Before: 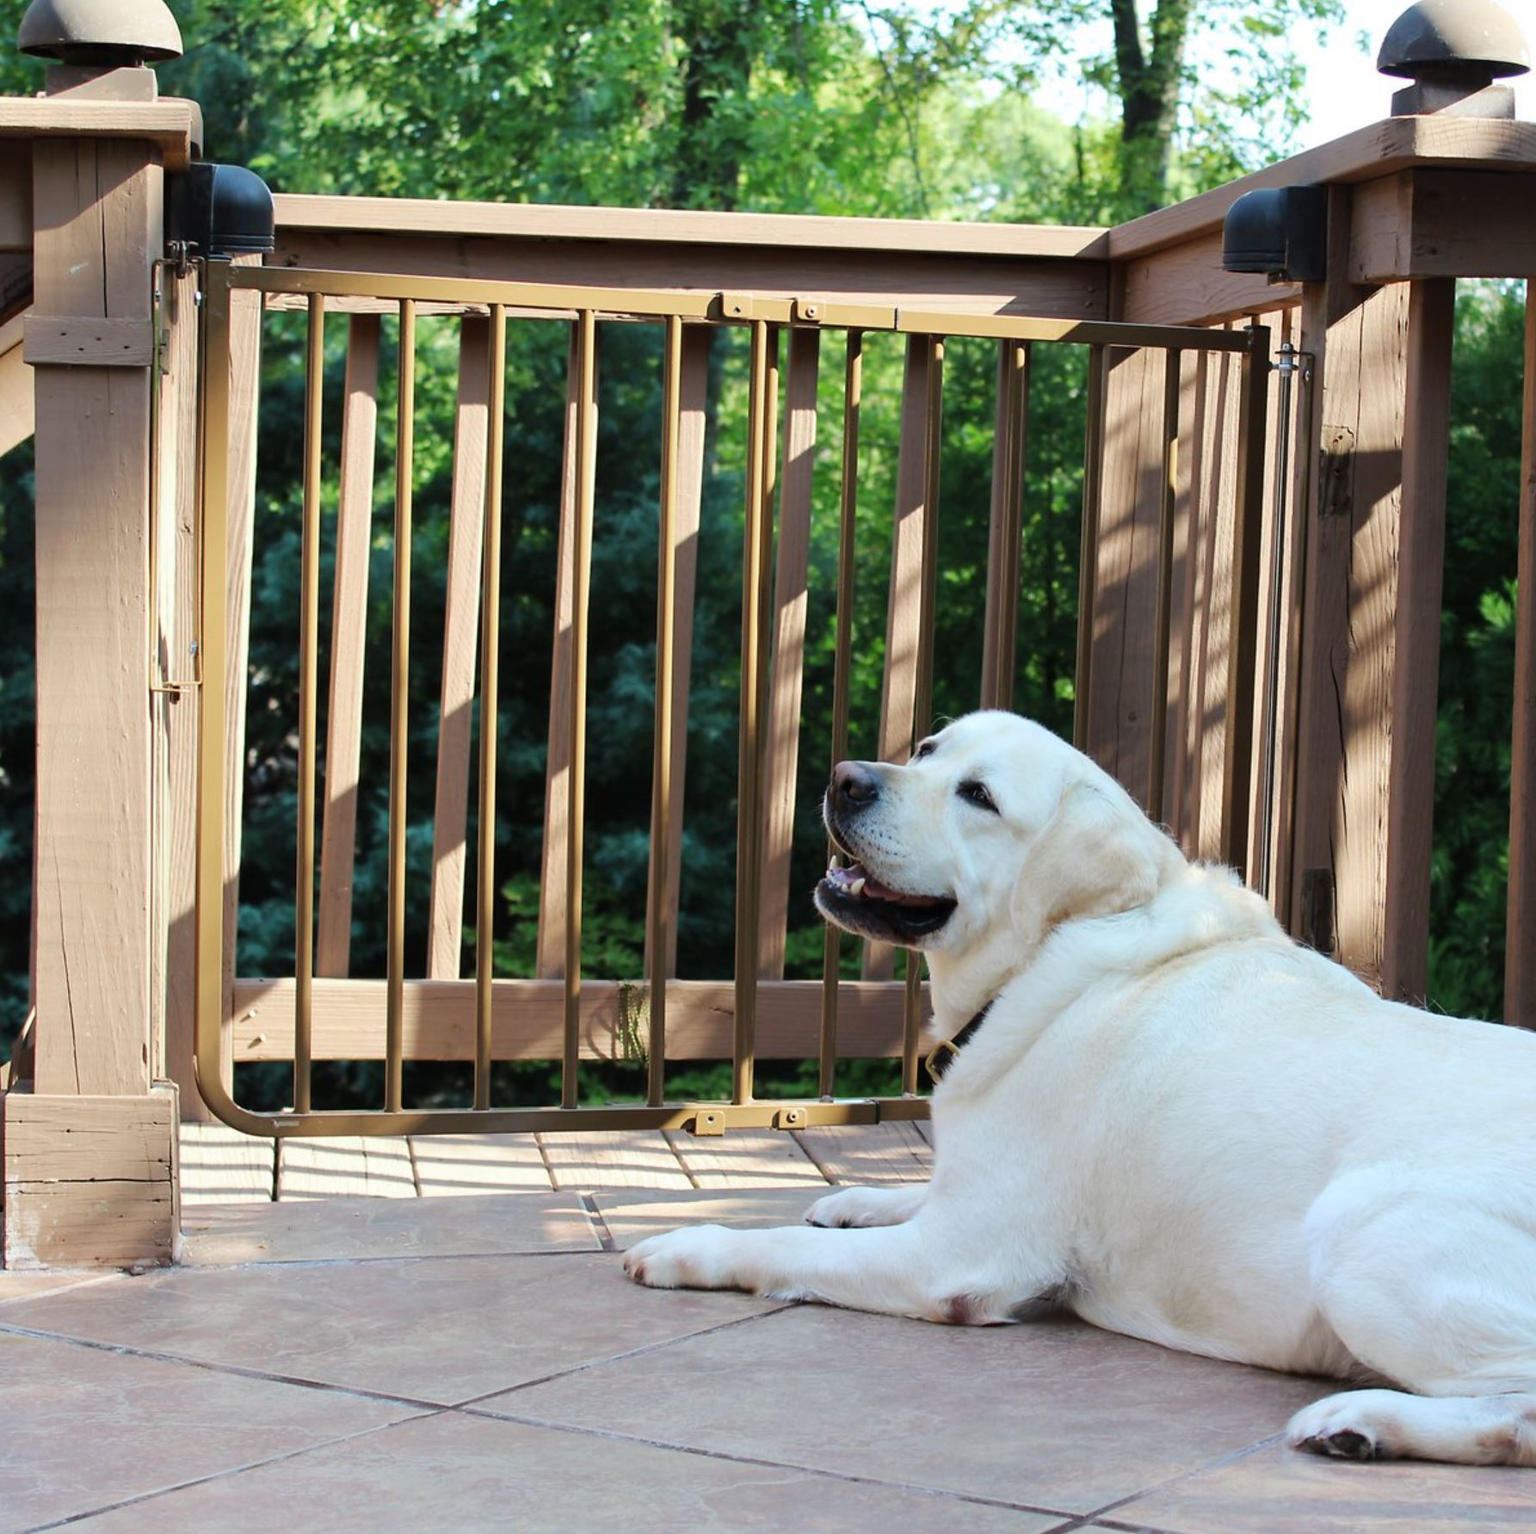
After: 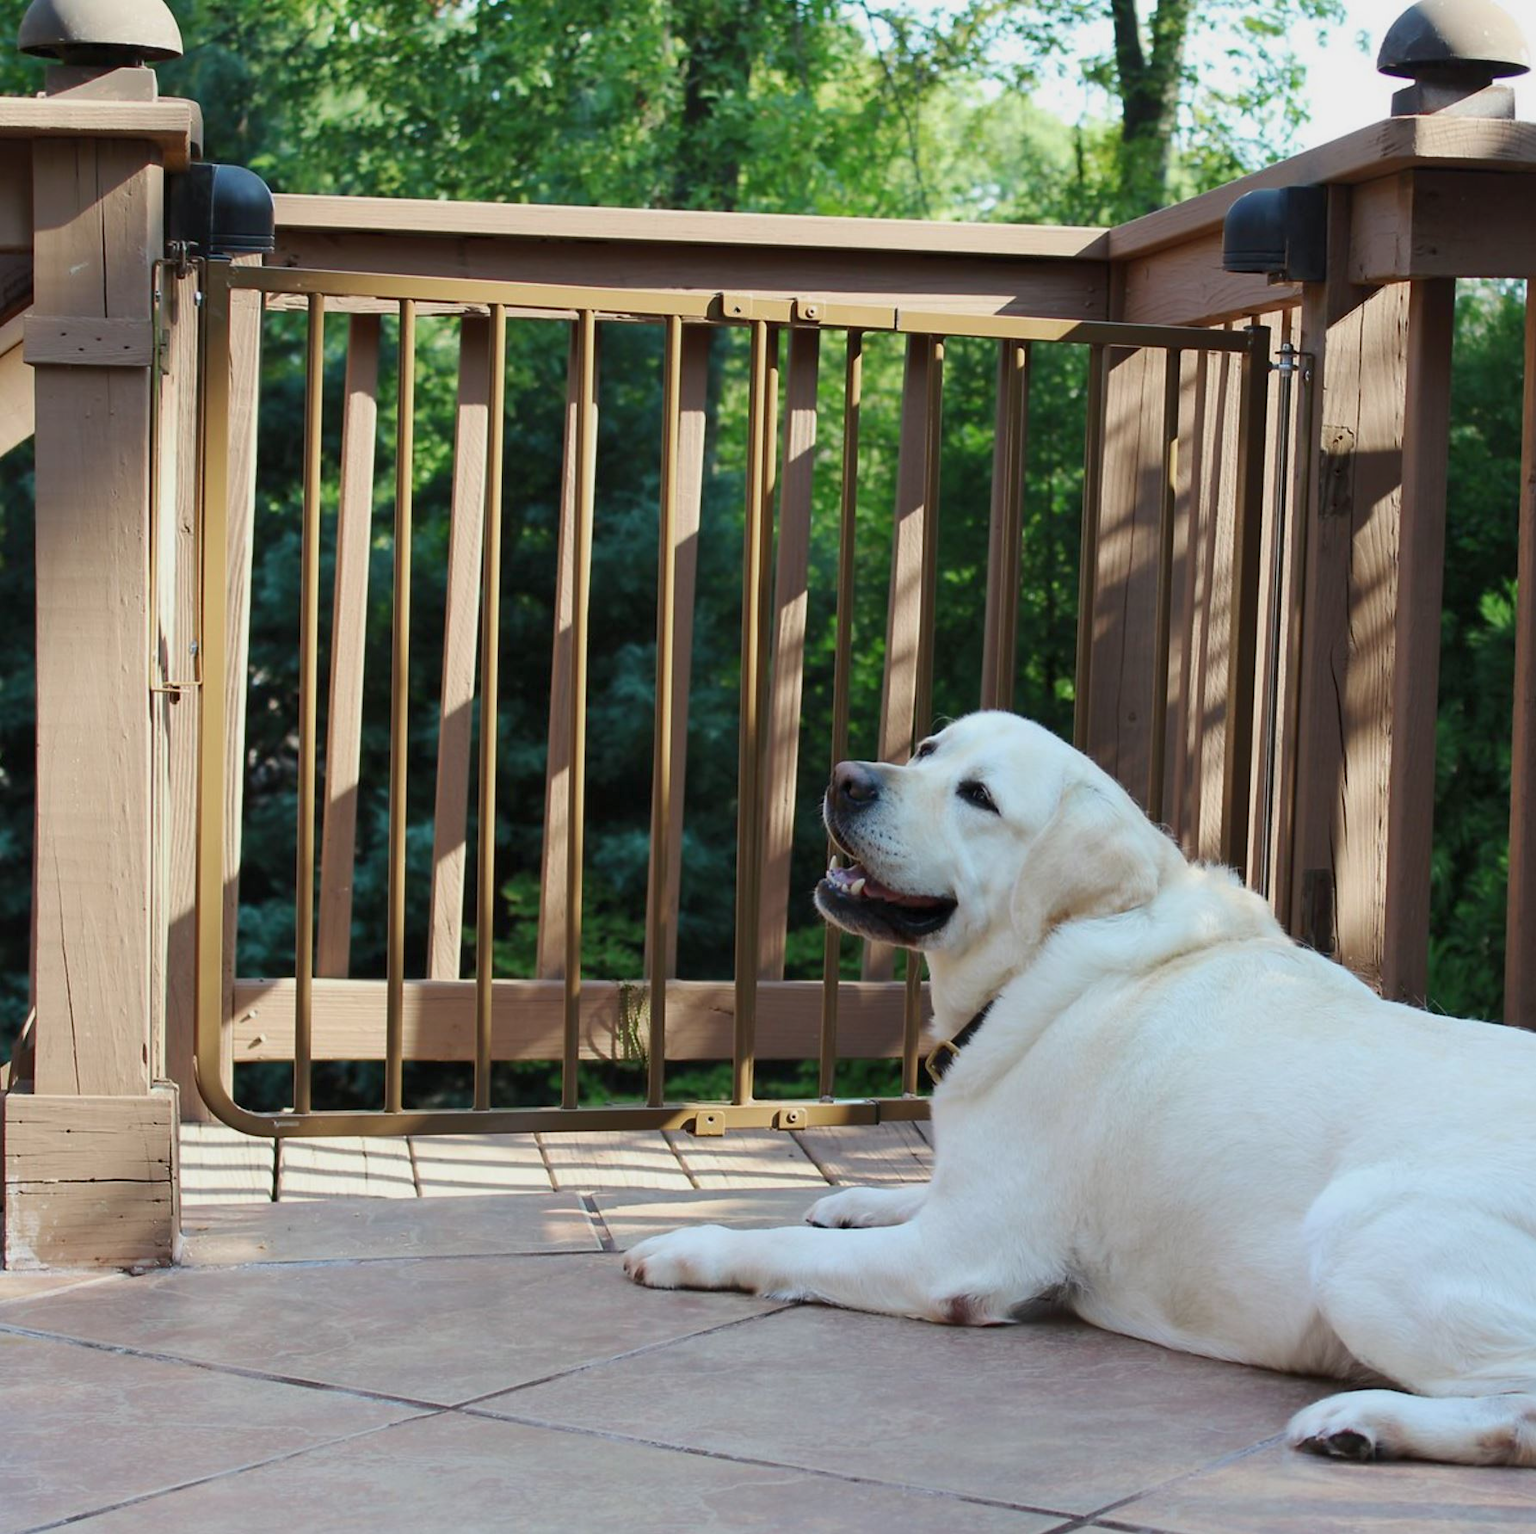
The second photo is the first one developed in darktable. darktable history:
tone equalizer: -8 EV 0.265 EV, -7 EV 0.428 EV, -6 EV 0.45 EV, -5 EV 0.247 EV, -3 EV -0.283 EV, -2 EV -0.438 EV, -1 EV -0.422 EV, +0 EV -0.241 EV
